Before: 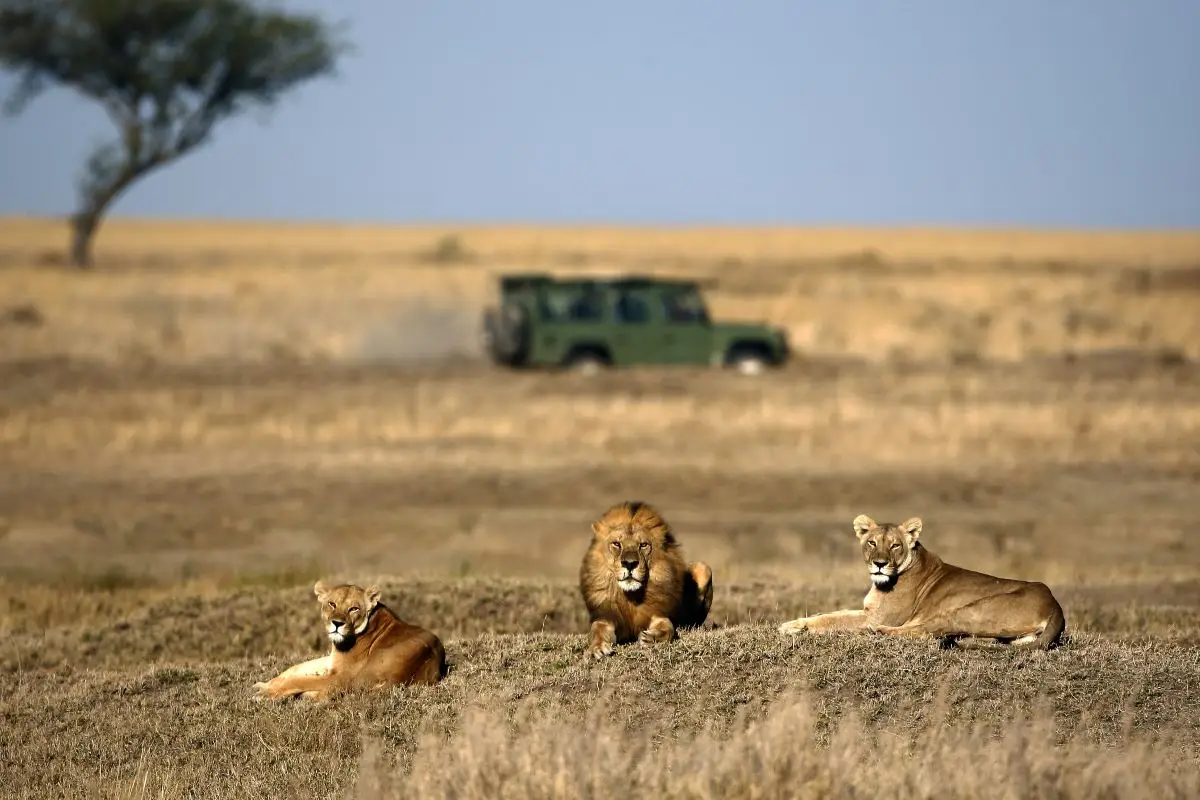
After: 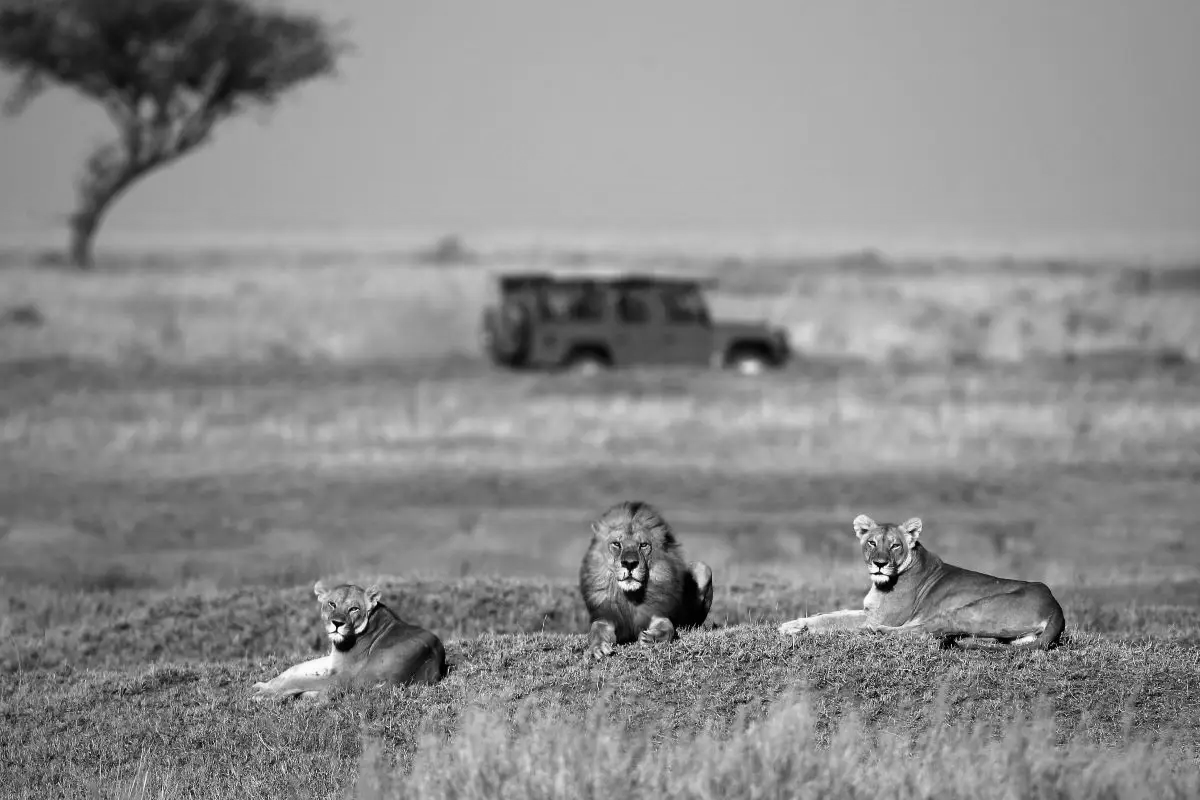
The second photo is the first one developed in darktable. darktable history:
color balance: mode lift, gamma, gain (sRGB)
monochrome: a 32, b 64, size 2.3
